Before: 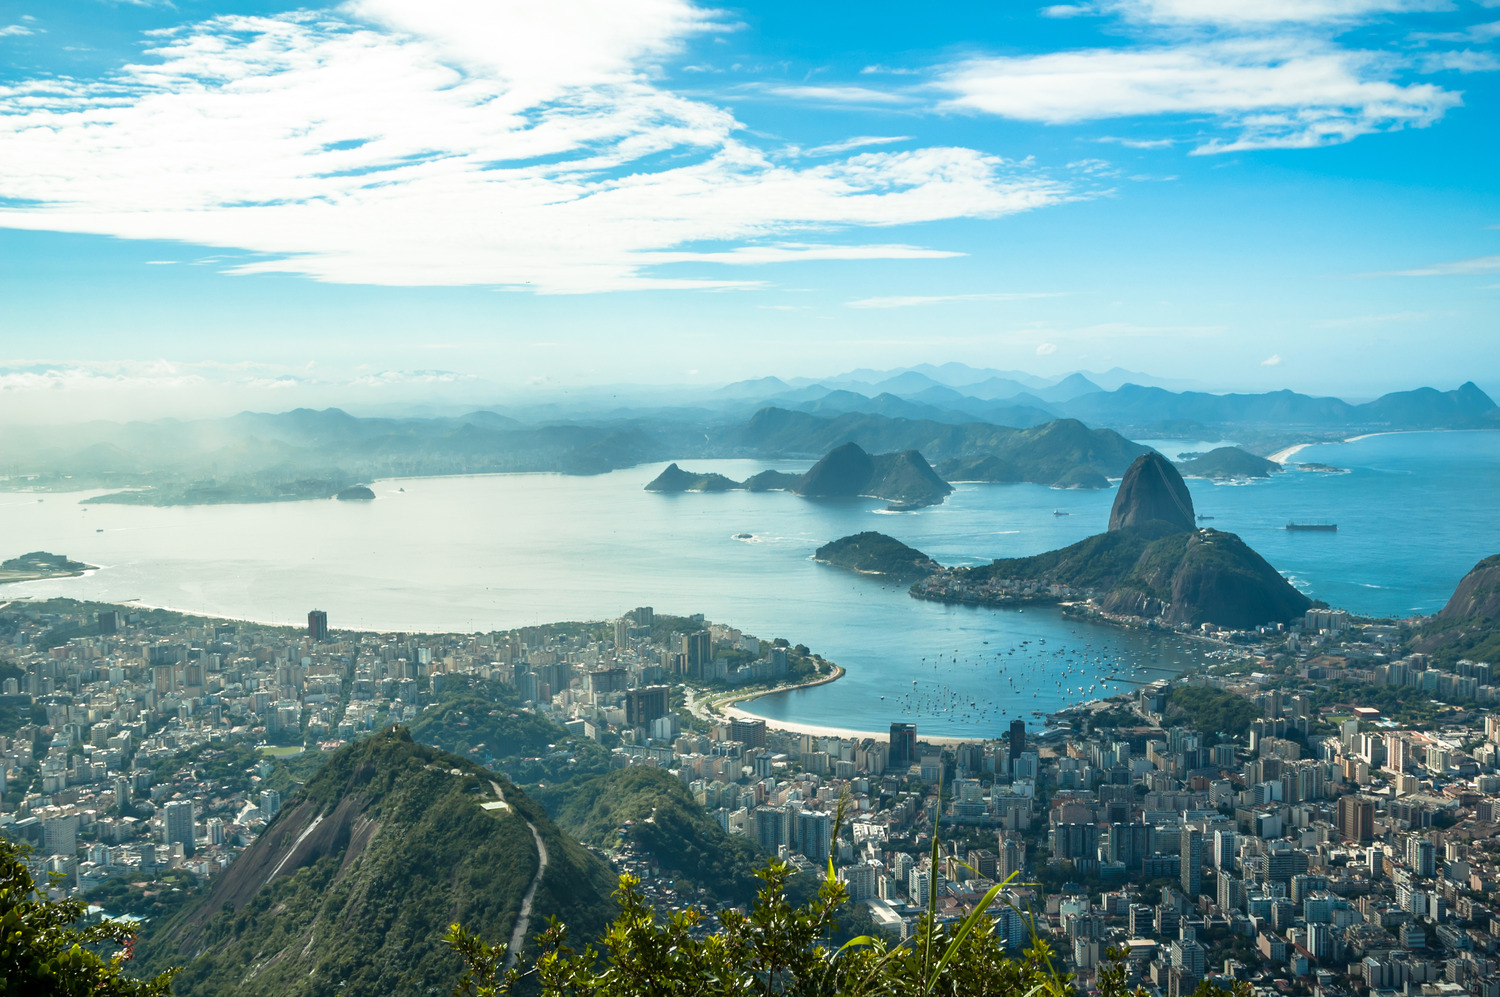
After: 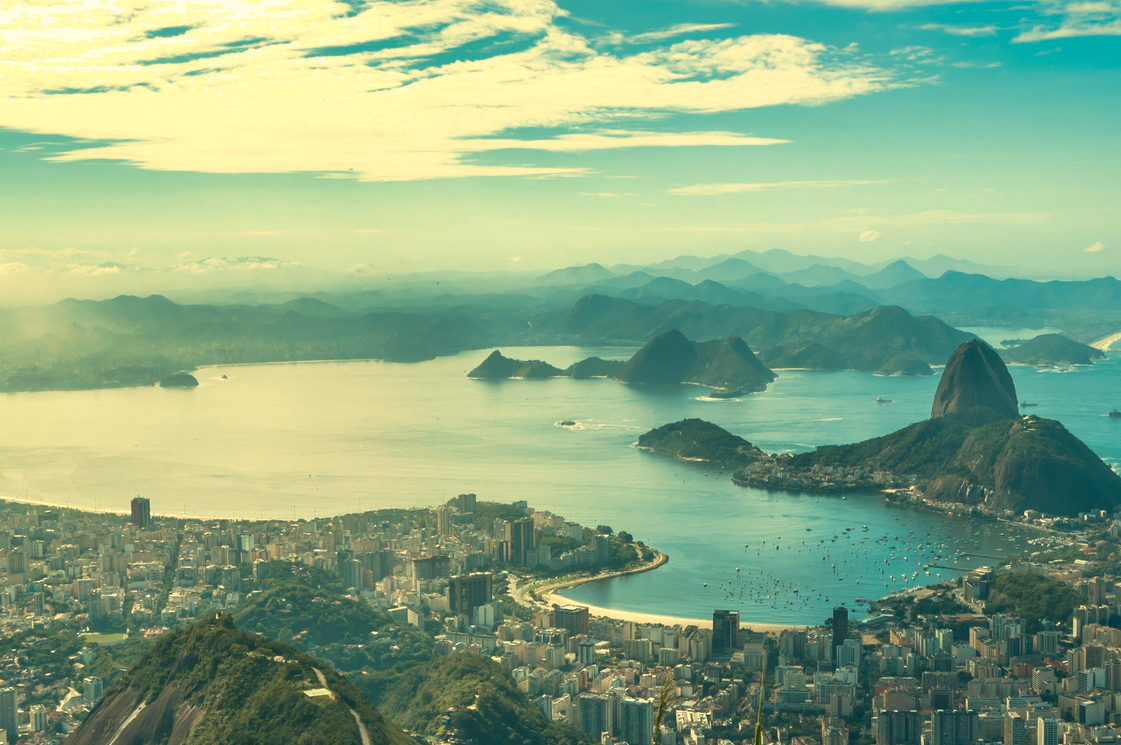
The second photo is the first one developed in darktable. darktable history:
crop and rotate: left 11.831%, top 11.346%, right 13.429%, bottom 13.899%
white balance: red 1.08, blue 0.791
shadows and highlights: on, module defaults
